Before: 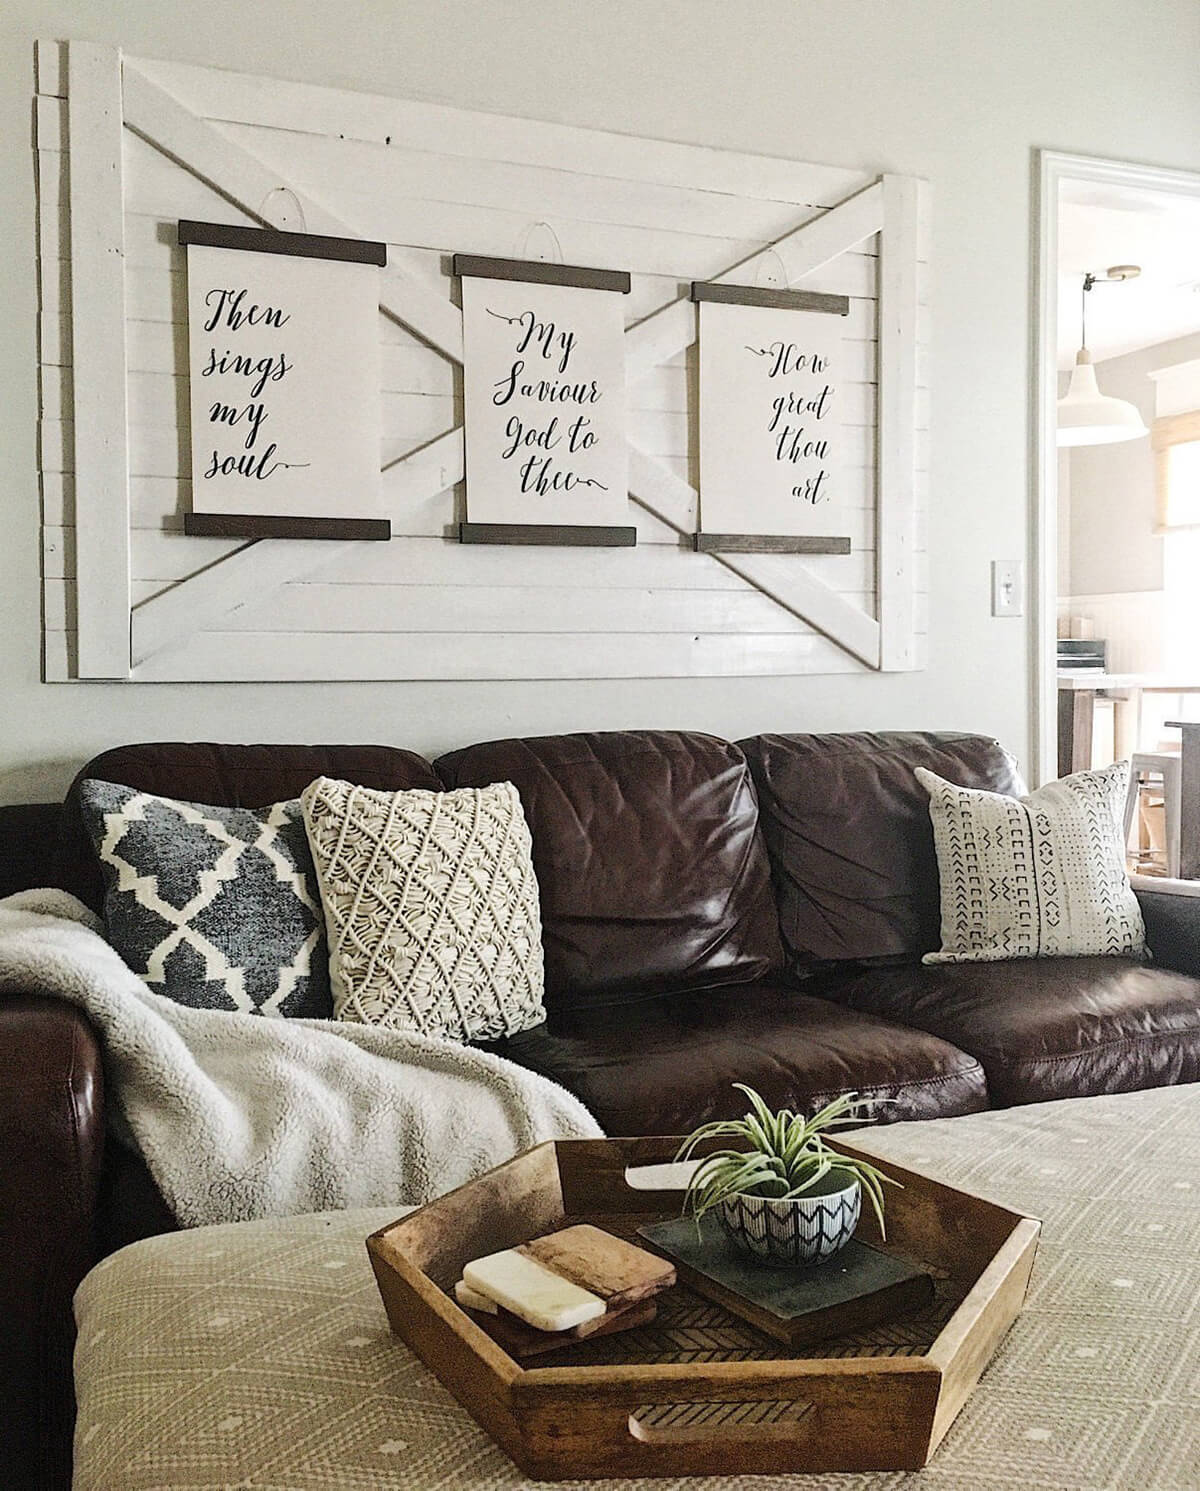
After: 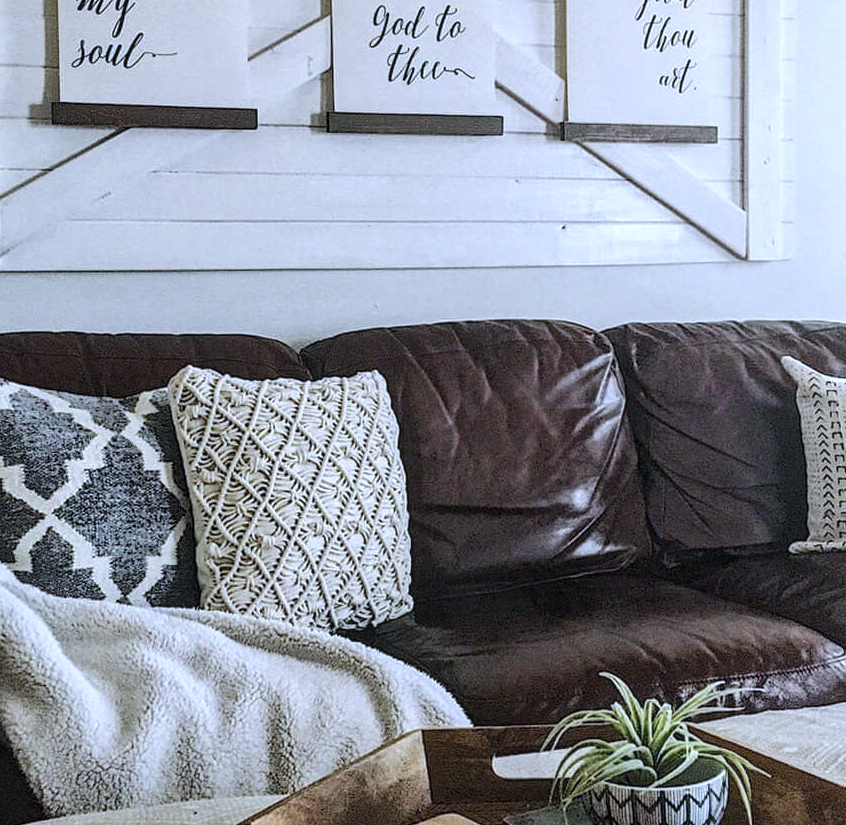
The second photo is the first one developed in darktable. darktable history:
crop: left 11.123%, top 27.61%, right 18.3%, bottom 17.034%
local contrast: on, module defaults
white balance: red 0.948, green 1.02, blue 1.176
